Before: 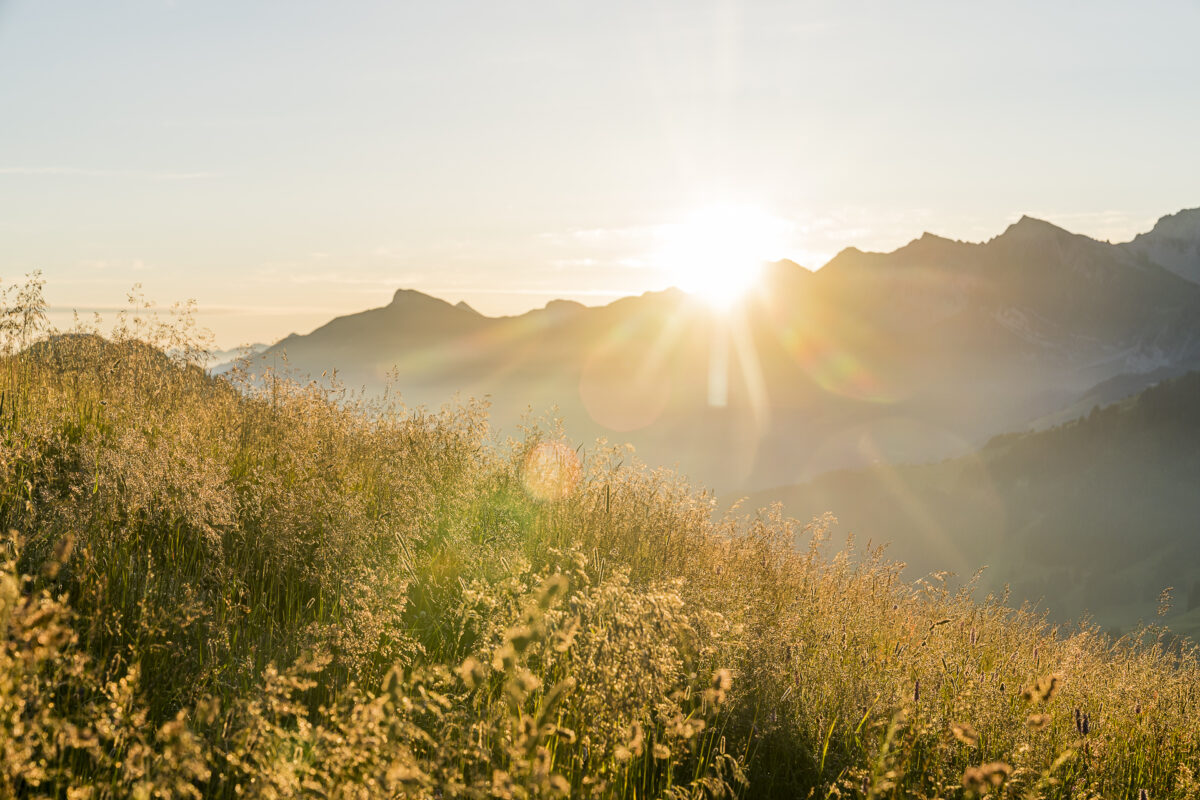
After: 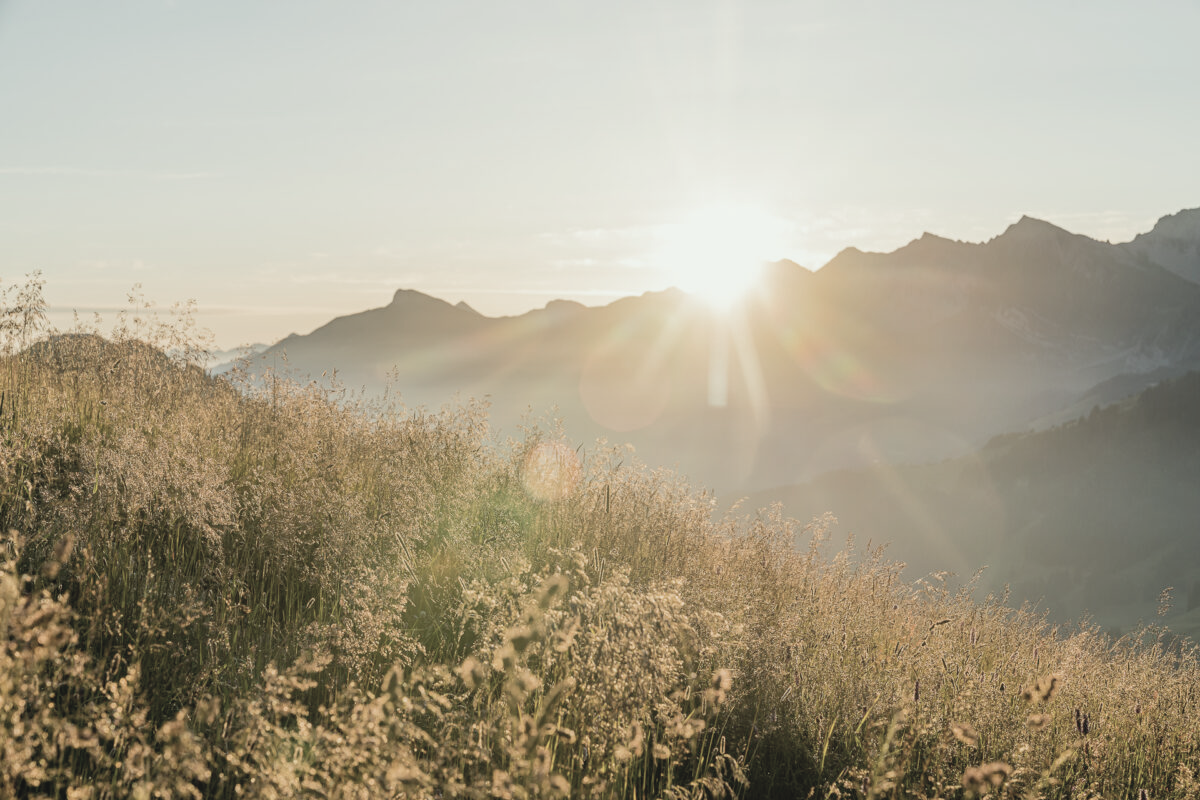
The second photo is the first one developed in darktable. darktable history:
color correction: highlights a* -4.74, highlights b* 5.05, saturation 0.963
color zones: curves: ch0 [(0, 0.6) (0.129, 0.508) (0.193, 0.483) (0.429, 0.5) (0.571, 0.5) (0.714, 0.5) (0.857, 0.5) (1, 0.6)]; ch1 [(0, 0.481) (0.112, 0.245) (0.213, 0.223) (0.429, 0.233) (0.571, 0.231) (0.683, 0.242) (0.857, 0.296) (1, 0.481)]
contrast brightness saturation: contrast -0.099, brightness 0.046, saturation 0.079
tone equalizer: edges refinement/feathering 500, mask exposure compensation -1.57 EV, preserve details no
